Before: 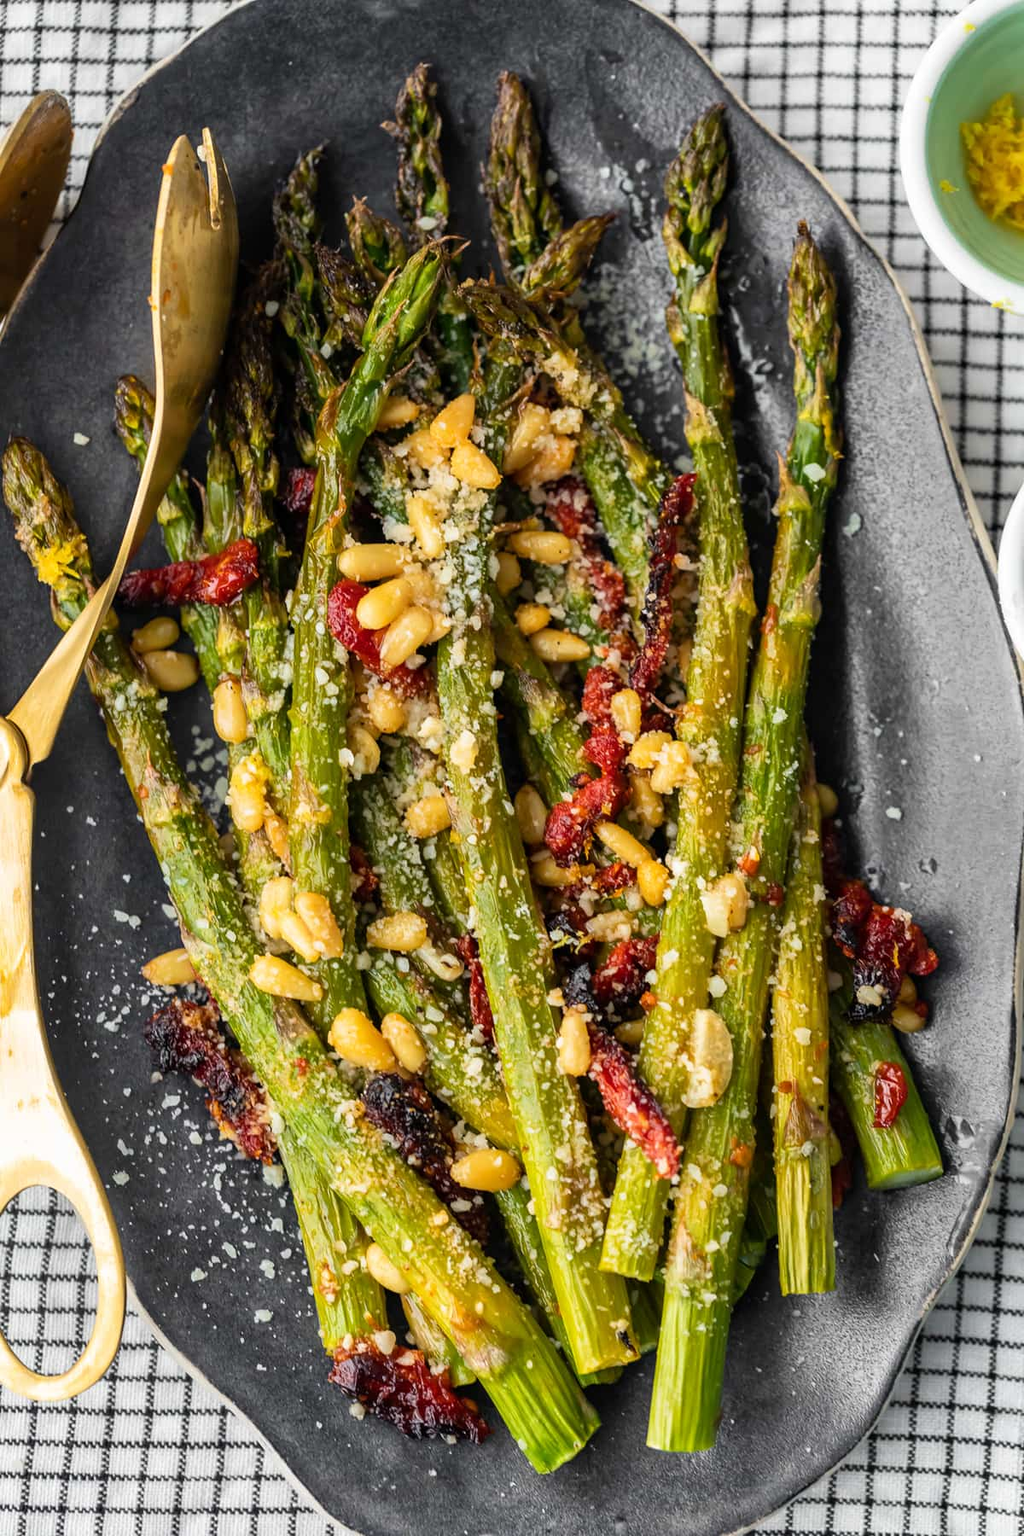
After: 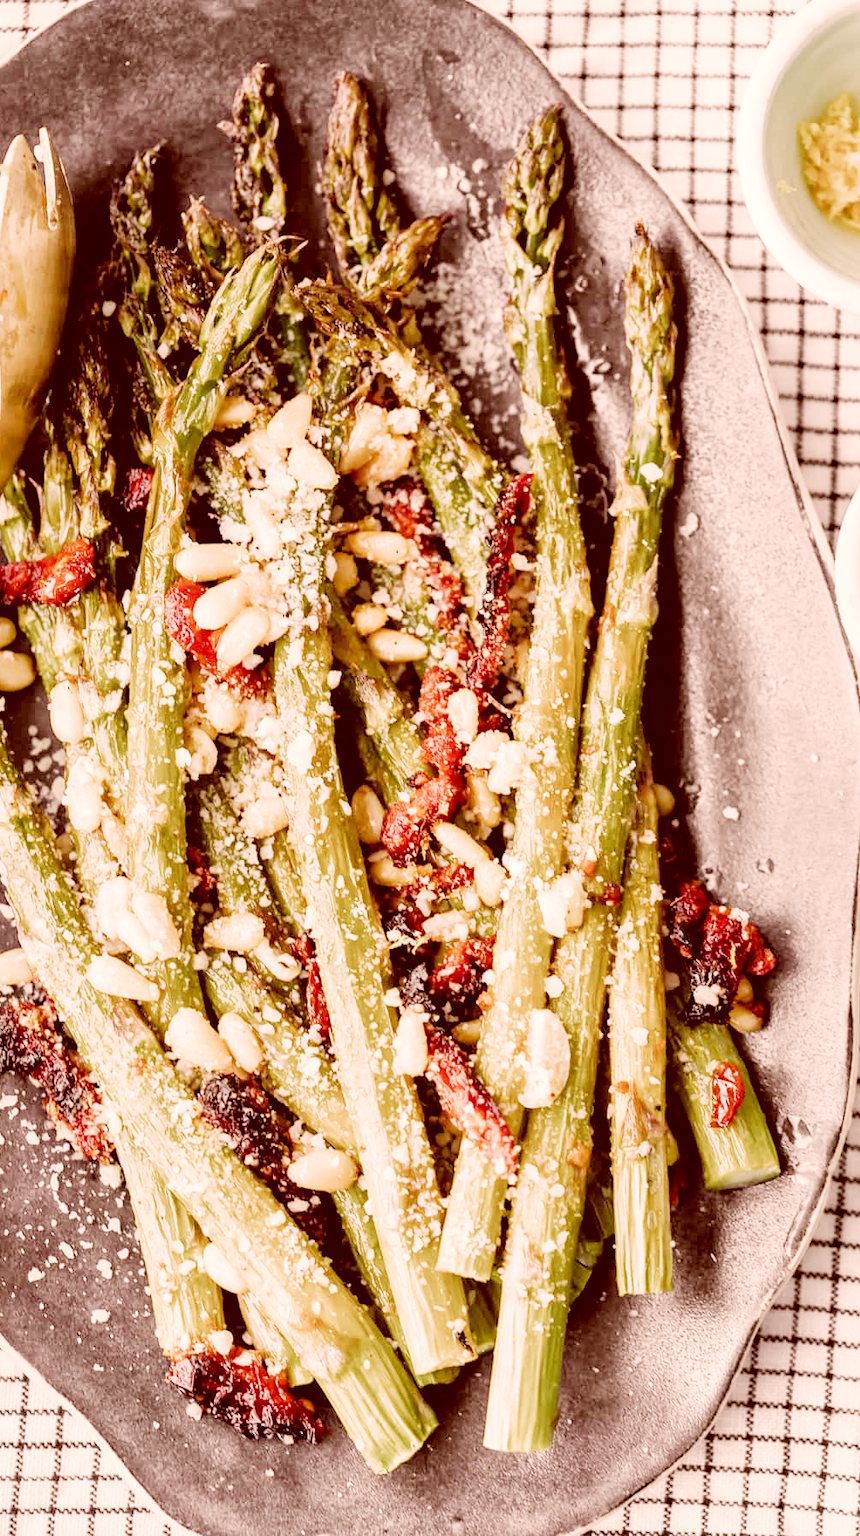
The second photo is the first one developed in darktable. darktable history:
crop: left 15.932%
local contrast: mode bilateral grid, contrast 20, coarseness 50, detail 120%, midtone range 0.2
exposure: black level correction 0, exposure 1.276 EV, compensate highlight preservation false
filmic rgb: black relative exposure -7.65 EV, white relative exposure 4.56 EV, hardness 3.61, preserve chrominance no, color science v5 (2021), iterations of high-quality reconstruction 0, contrast in shadows safe, contrast in highlights safe
color correction: highlights a* 9.05, highlights b* 8.66, shadows a* 39.26, shadows b* 39.41, saturation 0.766
tone equalizer: -8 EV -0.716 EV, -7 EV -0.703 EV, -6 EV -0.565 EV, -5 EV -0.366 EV, -3 EV 0.393 EV, -2 EV 0.6 EV, -1 EV 0.697 EV, +0 EV 0.769 EV
